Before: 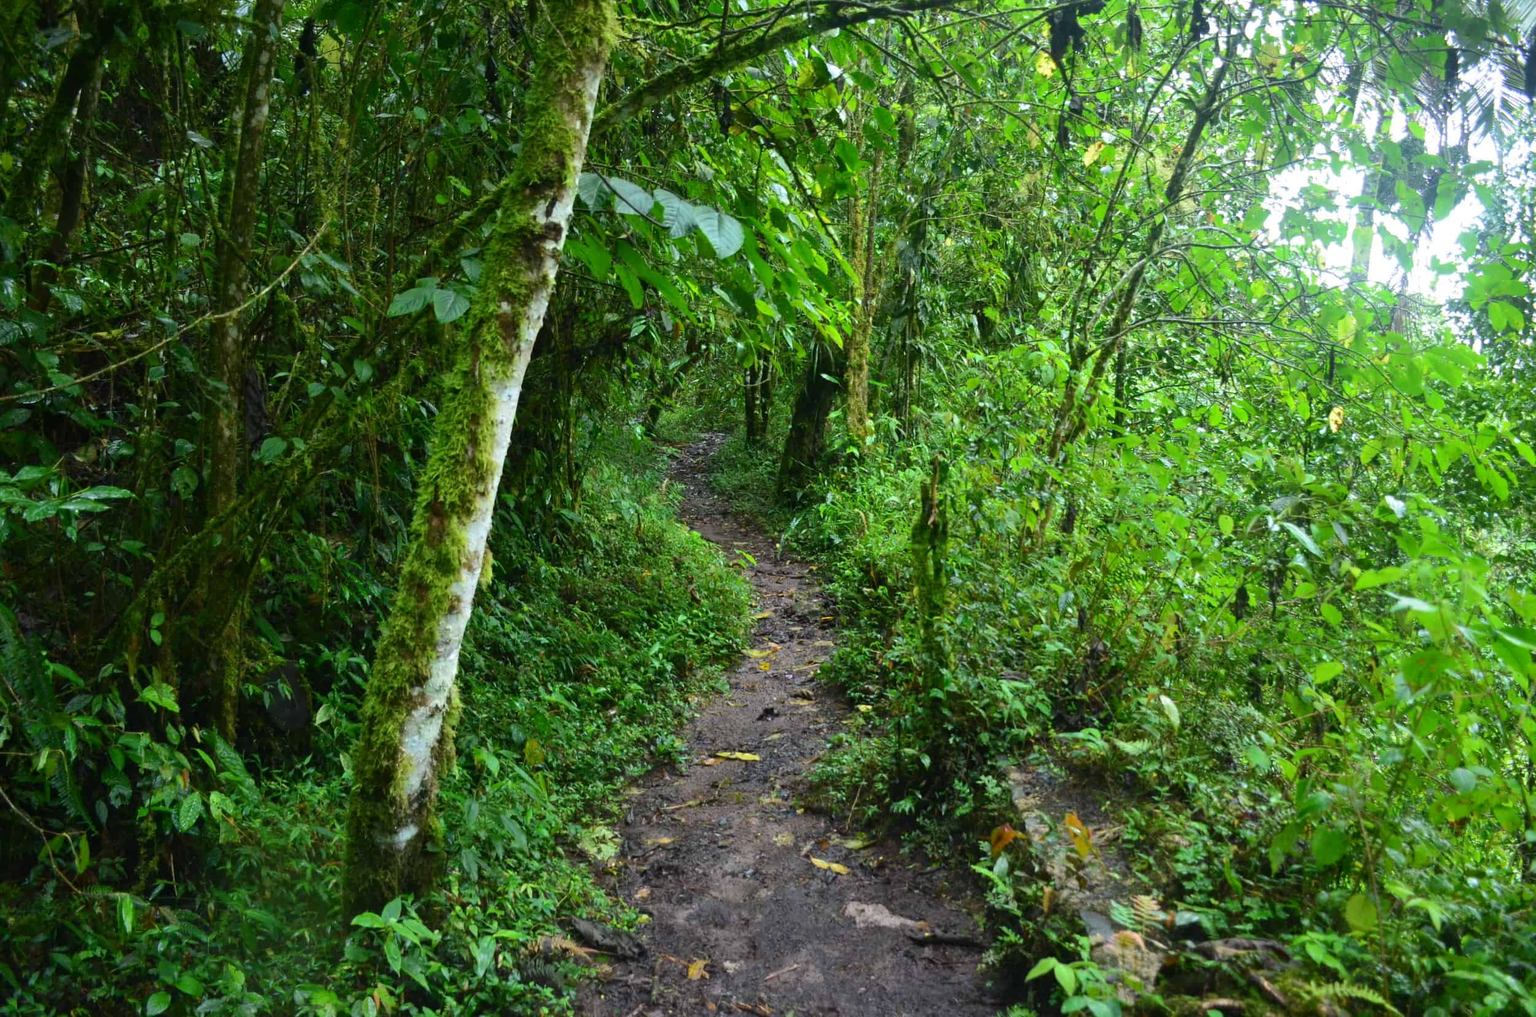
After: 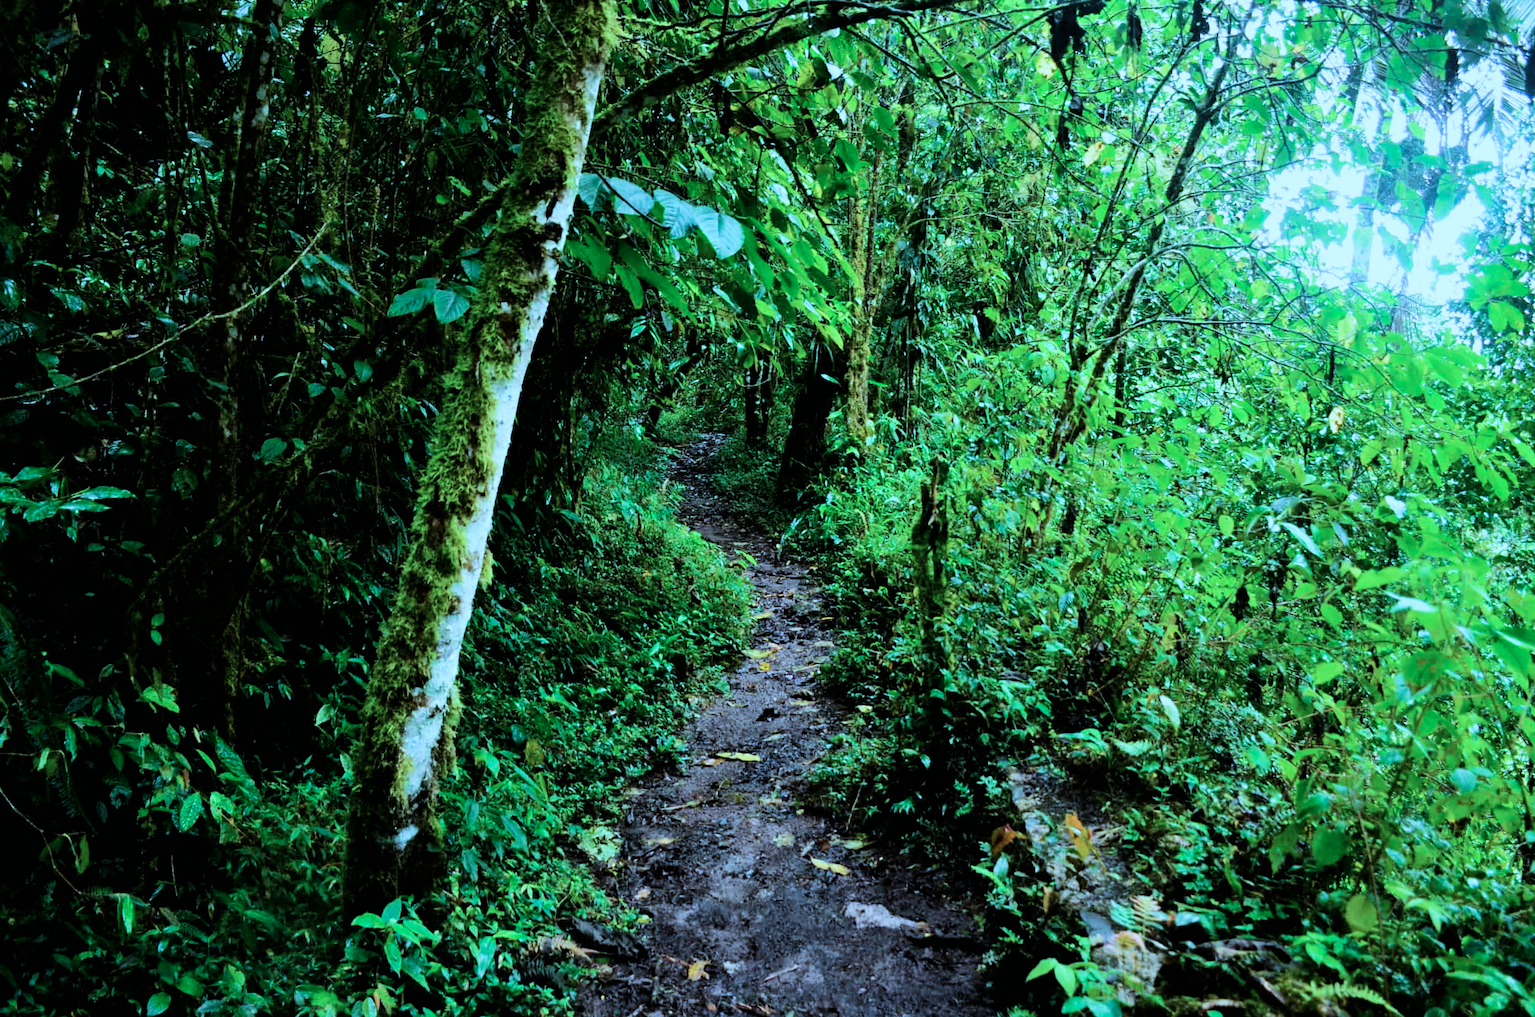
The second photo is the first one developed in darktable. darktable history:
filmic rgb: black relative exposure -5.11 EV, white relative exposure 3.98 EV, hardness 2.9, contrast 1.412, highlights saturation mix -31.42%
tone equalizer: -8 EV -0.396 EV, -7 EV -0.392 EV, -6 EV -0.328 EV, -5 EV -0.204 EV, -3 EV 0.233 EV, -2 EV 0.319 EV, -1 EV 0.393 EV, +0 EV 0.423 EV, edges refinement/feathering 500, mask exposure compensation -1.57 EV, preserve details no
color calibration: illuminant as shot in camera, x 0.358, y 0.373, temperature 4628.91 K
color correction: highlights a* -9.6, highlights b* -21.89
velvia: on, module defaults
